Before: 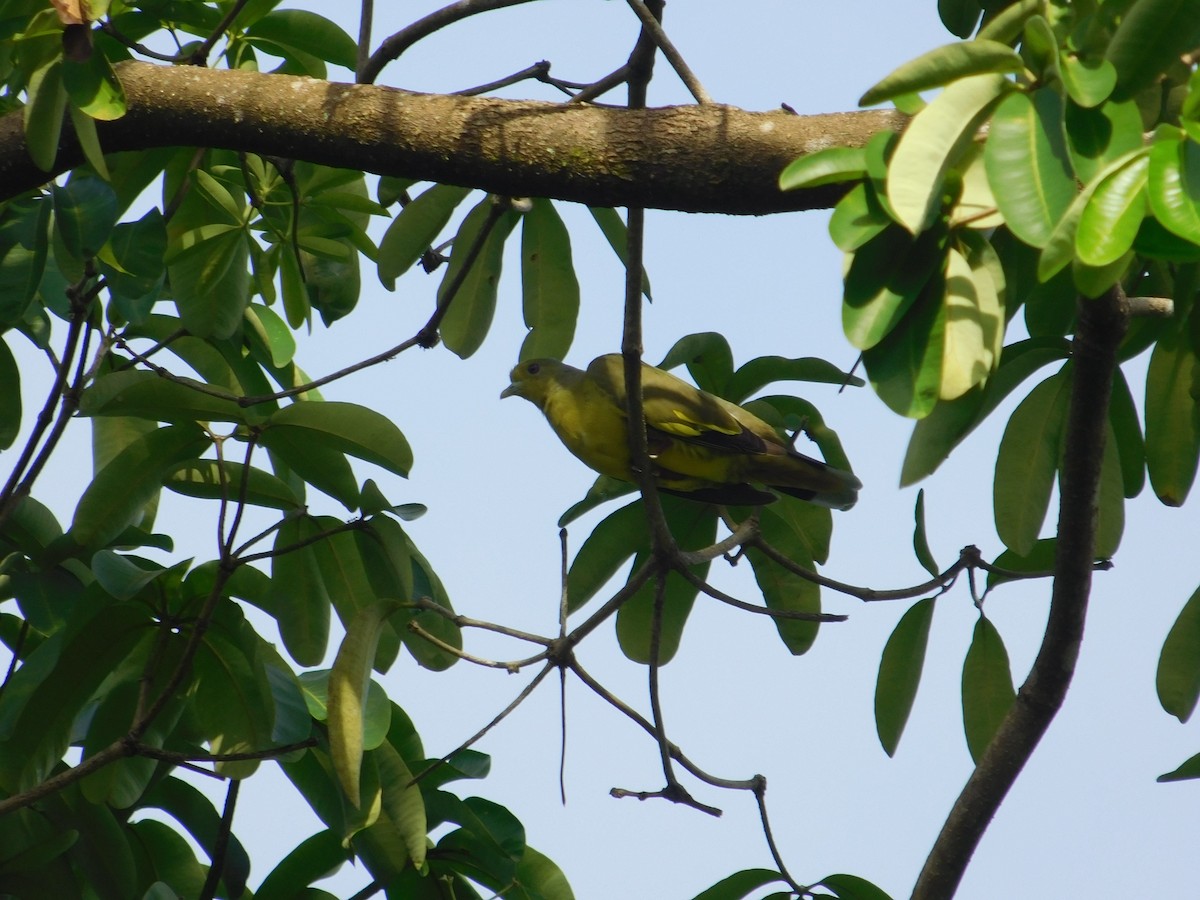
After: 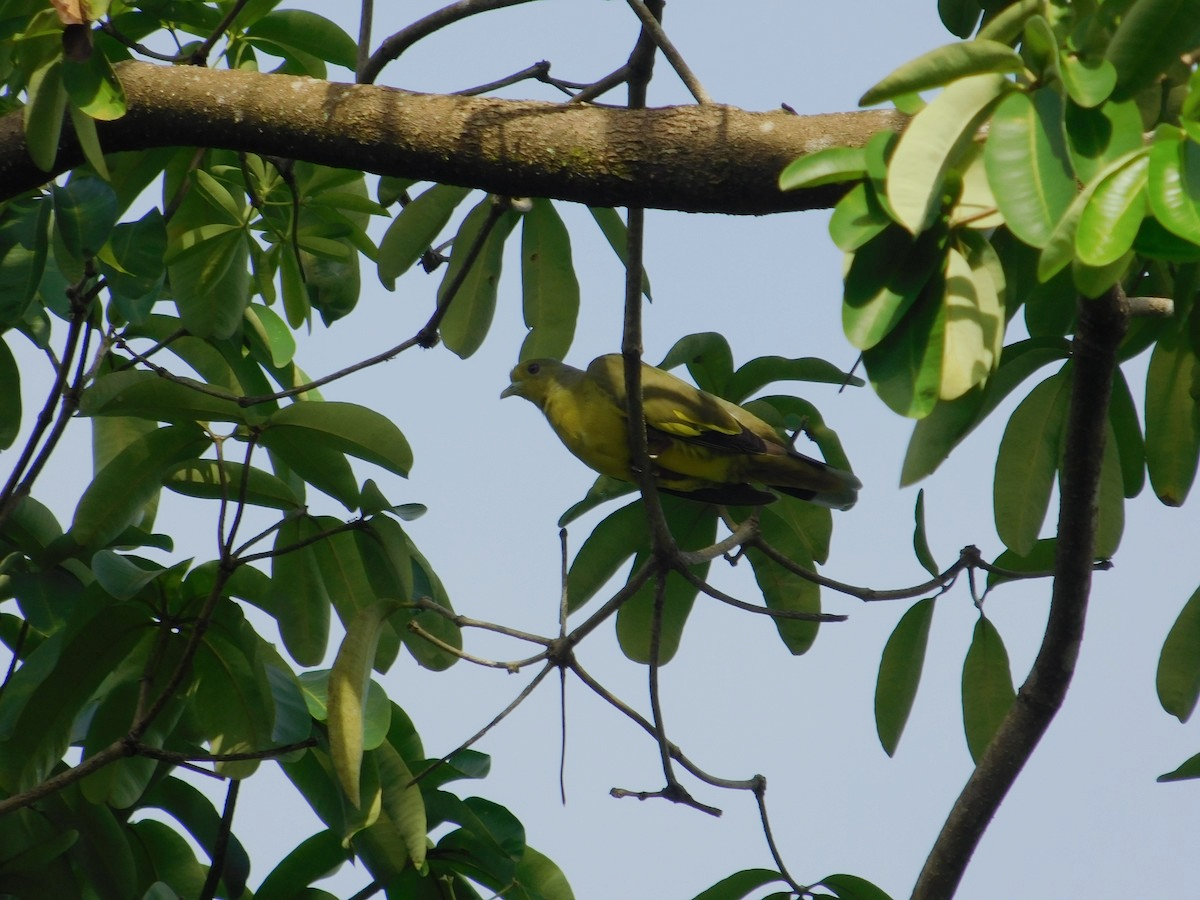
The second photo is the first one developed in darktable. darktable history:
filmic rgb: black relative exposure -15.14 EV, white relative exposure 3 EV, target black luminance 0%, hardness 9.2, latitude 98.39%, contrast 0.915, shadows ↔ highlights balance 0.704%
